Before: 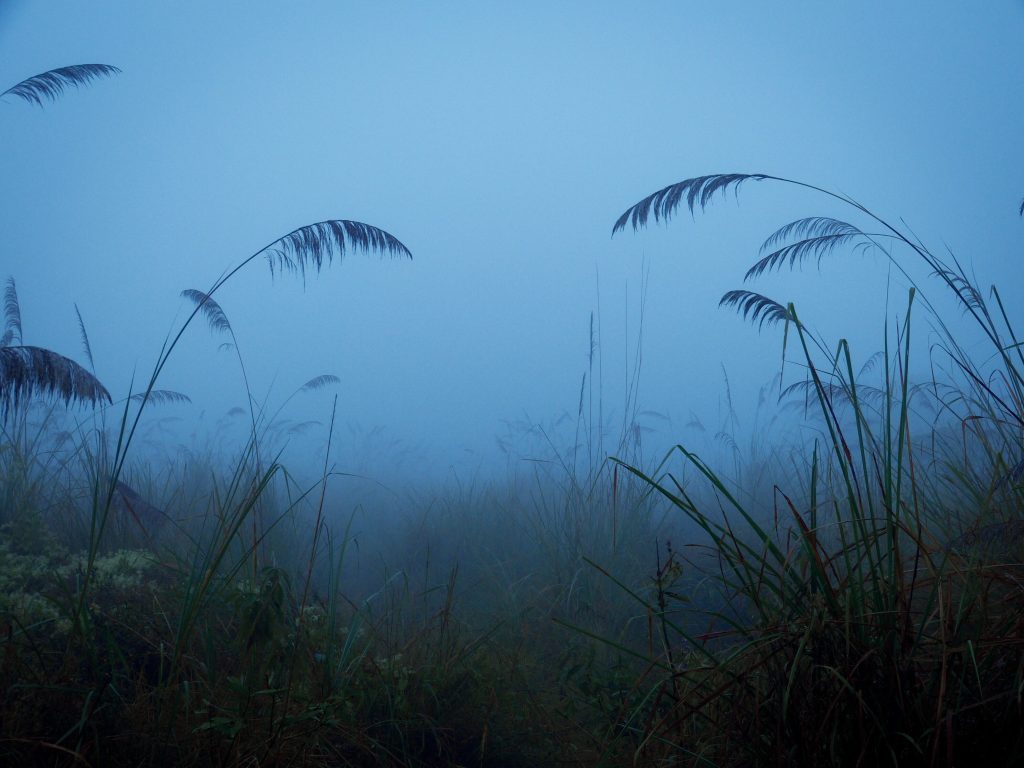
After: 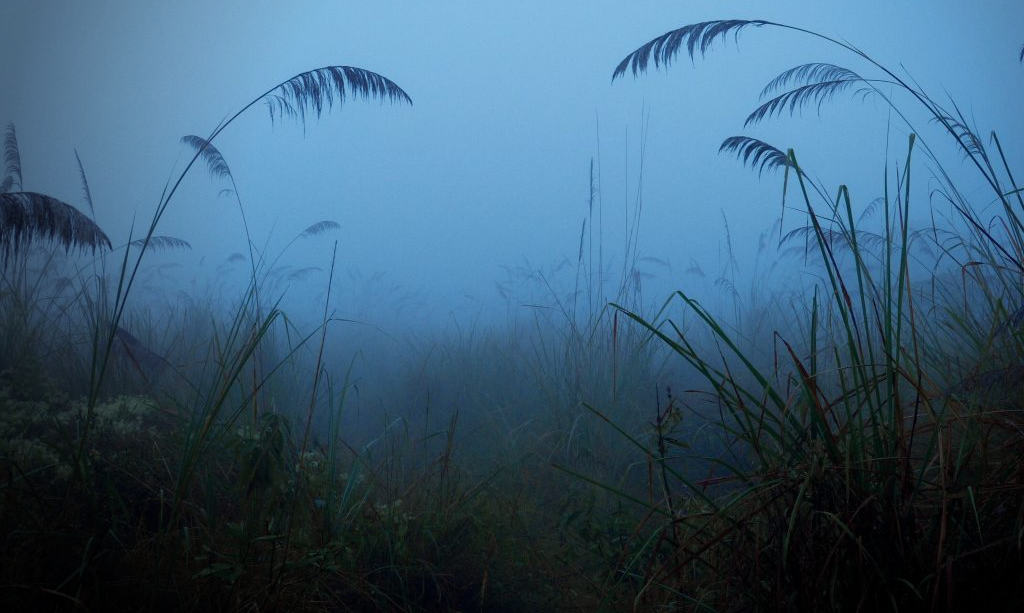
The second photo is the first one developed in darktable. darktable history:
crop and rotate: top 20.124%
vignetting: fall-off start 73.31%, brightness -0.577, saturation -0.263, center (0.219, -0.242), unbound false
